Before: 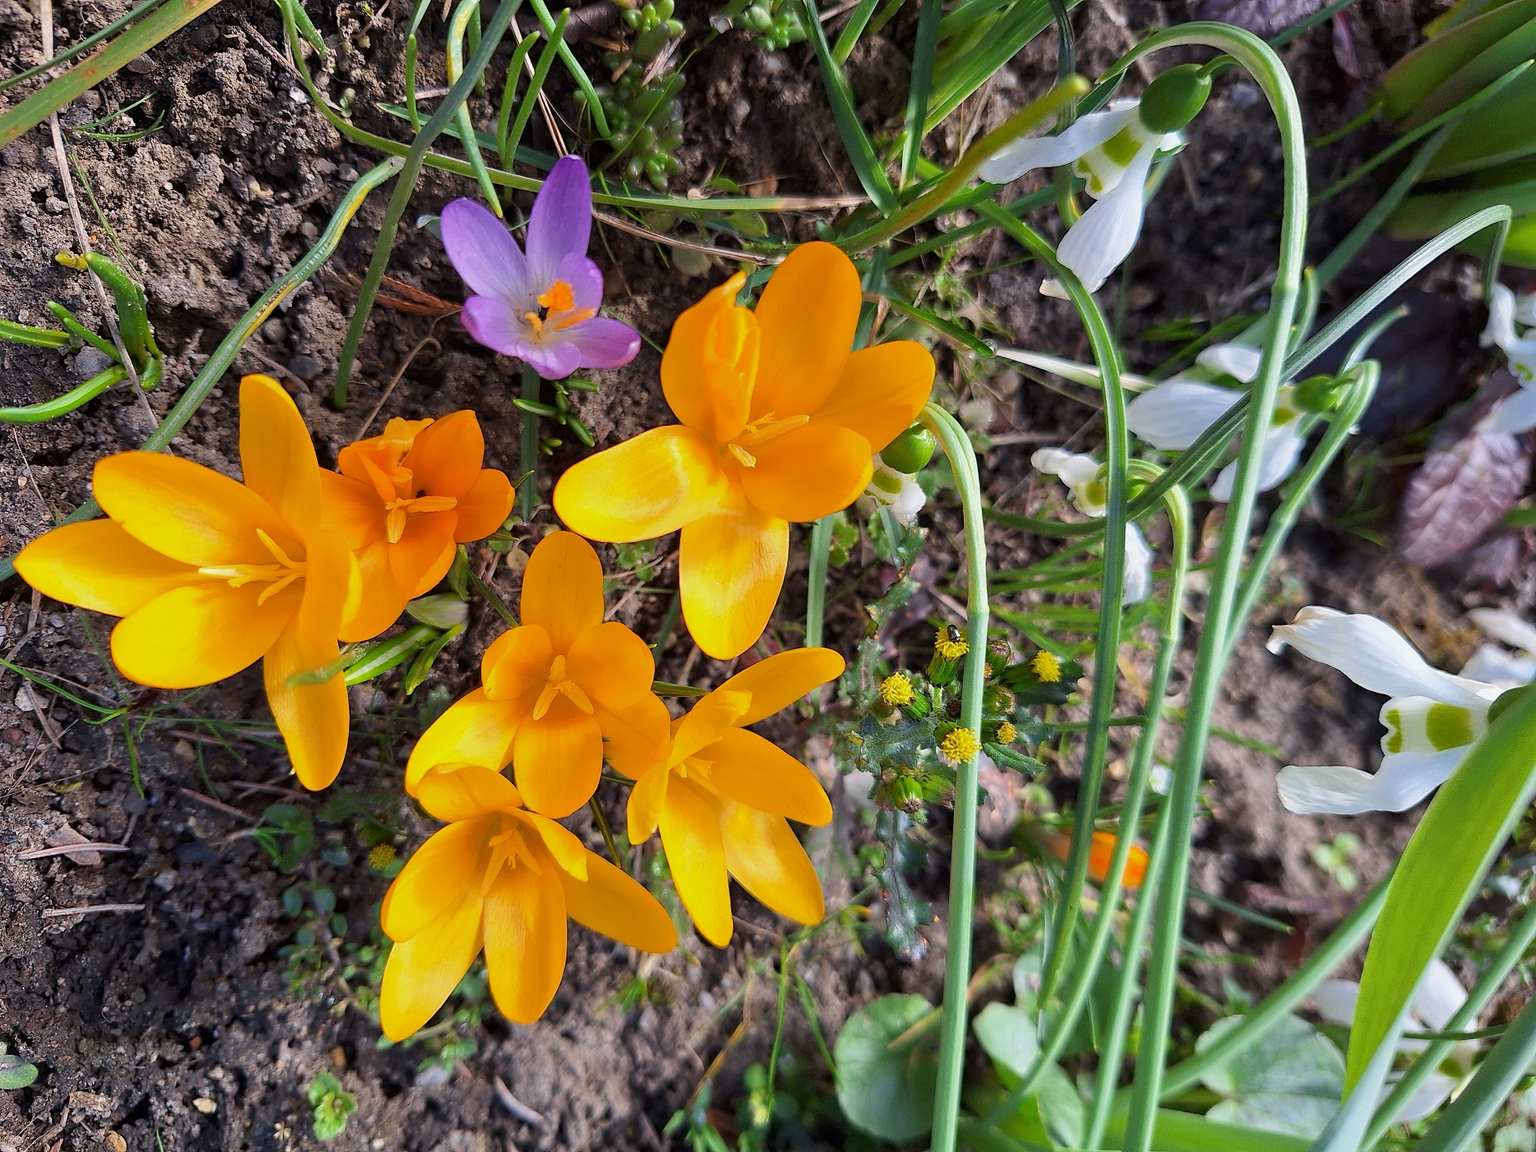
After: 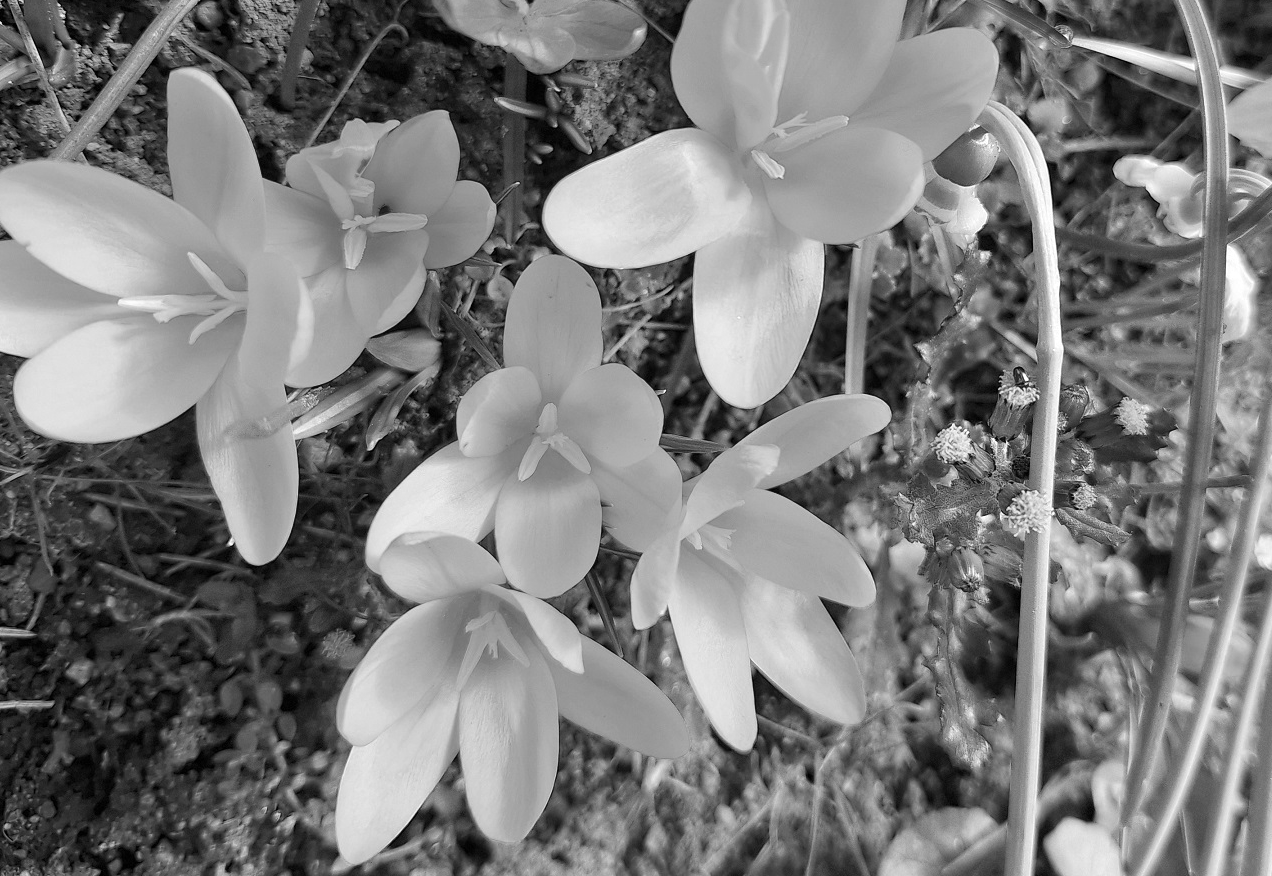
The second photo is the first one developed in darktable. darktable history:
exposure: exposure 0.207 EV, compensate highlight preservation false
crop: left 6.488%, top 27.668%, right 24.183%, bottom 8.656%
base curve: curves: ch0 [(0, 0) (0.989, 0.992)], preserve colors none
monochrome: size 3.1
